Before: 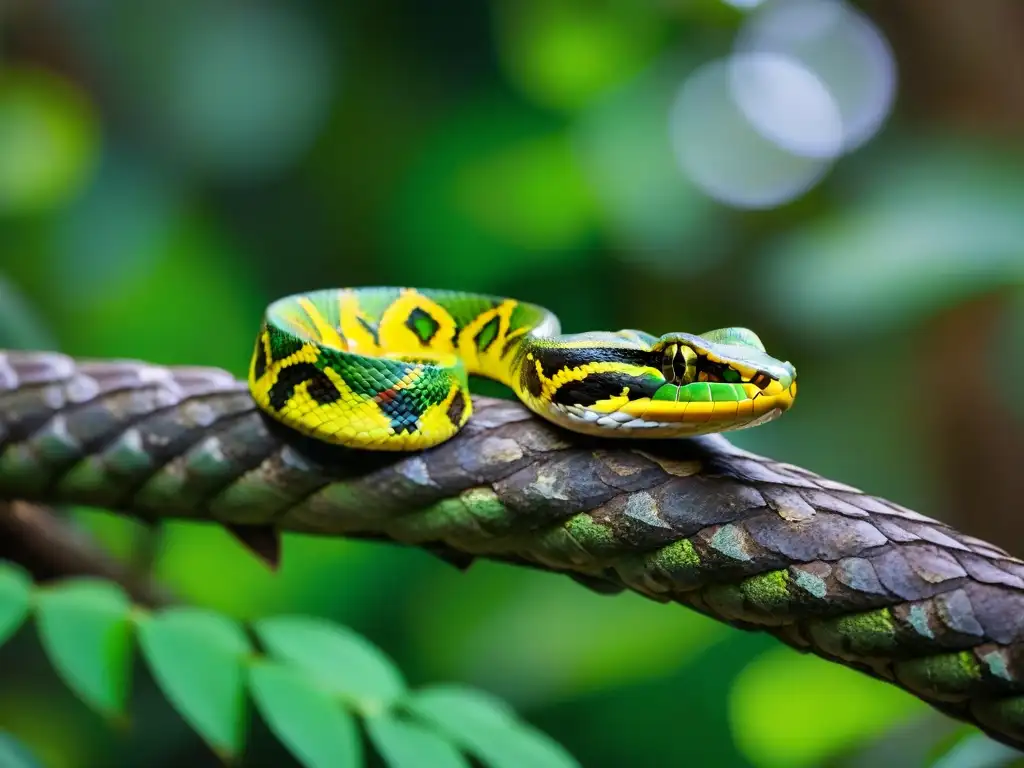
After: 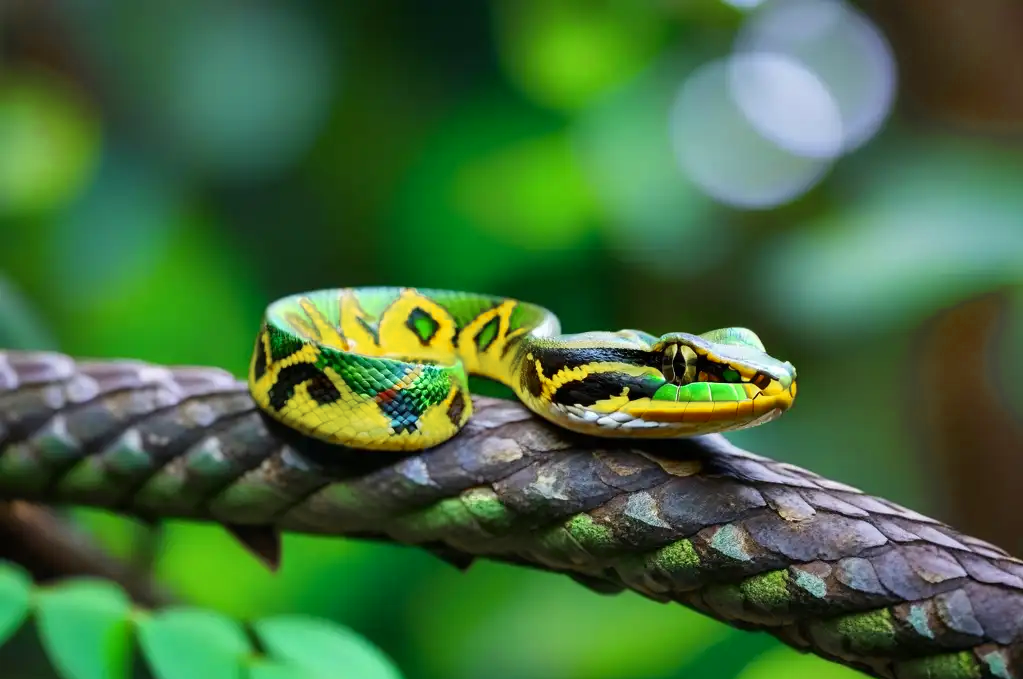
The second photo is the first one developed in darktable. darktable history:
crop and rotate: top 0%, bottom 11.49%
color zones: curves: ch0 [(0.11, 0.396) (0.195, 0.36) (0.25, 0.5) (0.303, 0.412) (0.357, 0.544) (0.75, 0.5) (0.967, 0.328)]; ch1 [(0, 0.468) (0.112, 0.512) (0.202, 0.6) (0.25, 0.5) (0.307, 0.352) (0.357, 0.544) (0.75, 0.5) (0.963, 0.524)]
